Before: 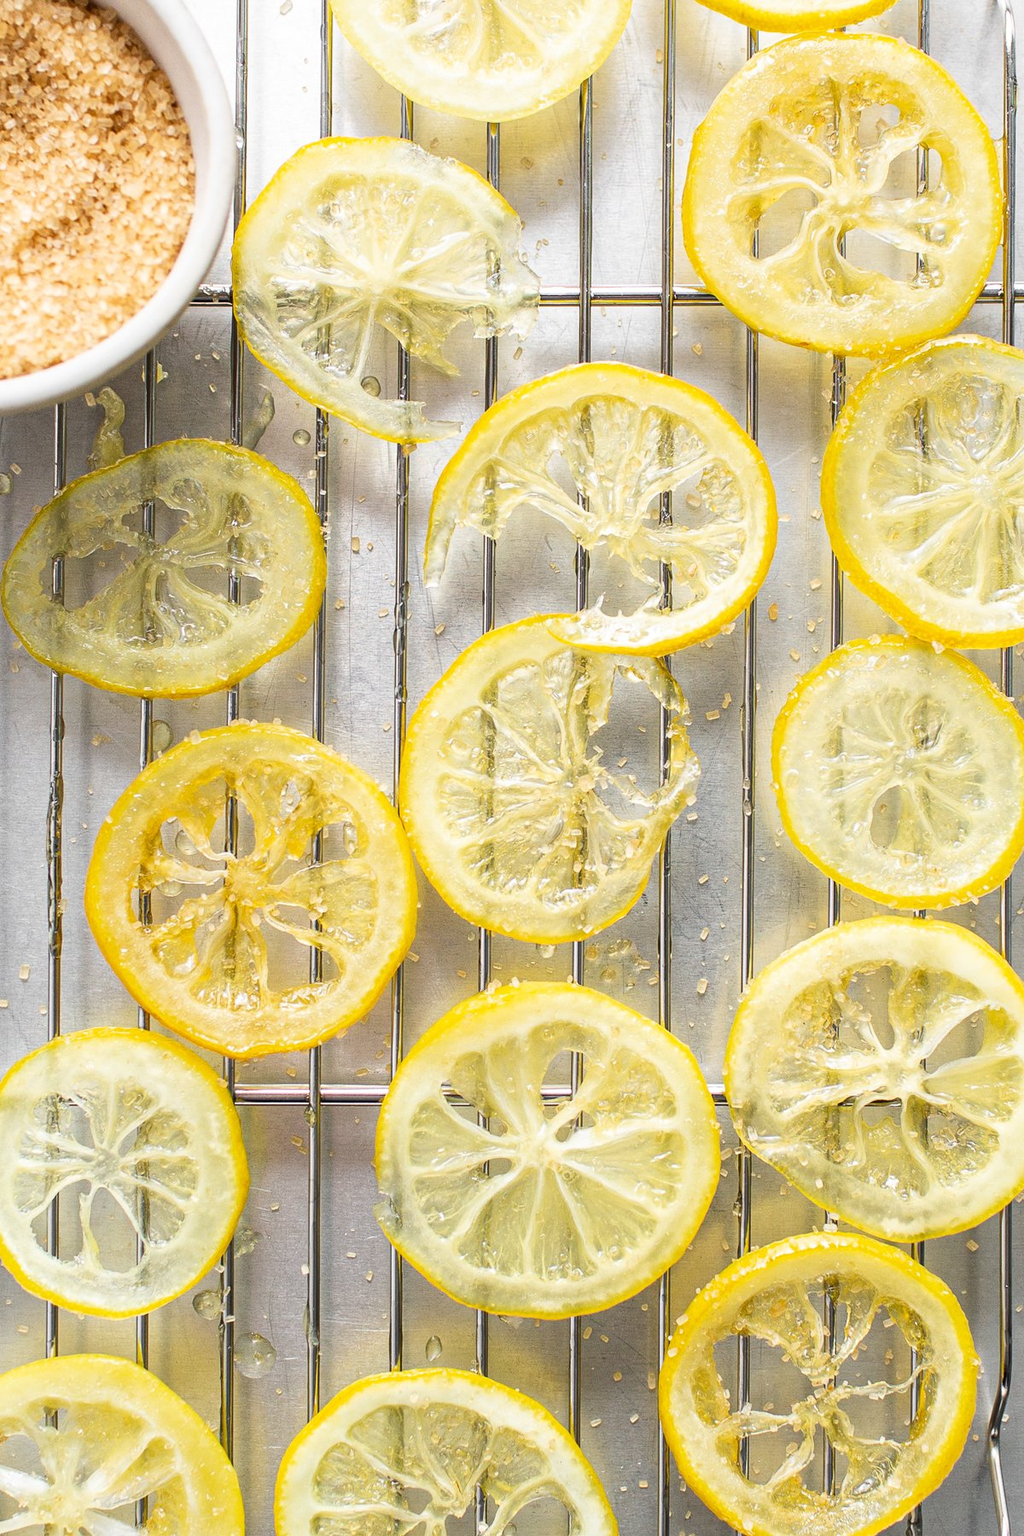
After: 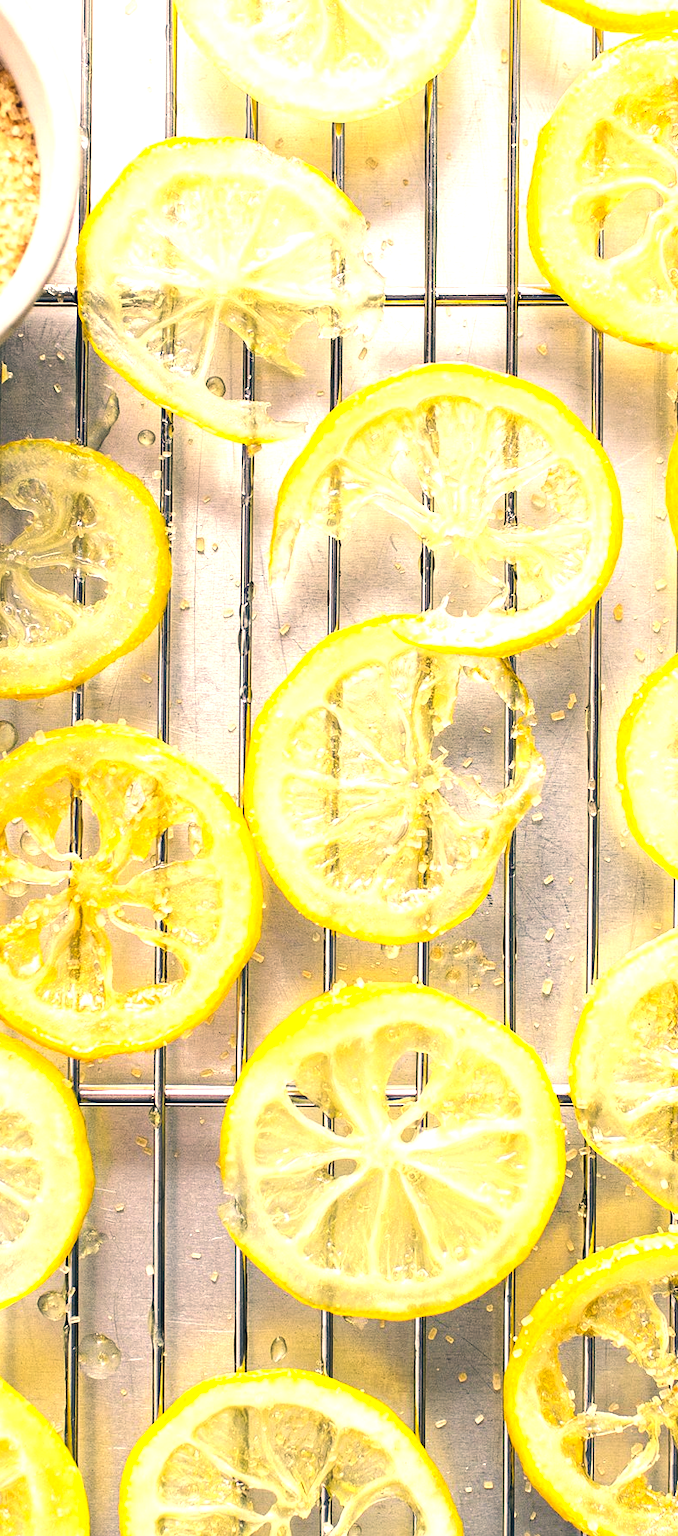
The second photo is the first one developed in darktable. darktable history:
color correction: highlights a* 10.28, highlights b* 14.54, shadows a* -9.61, shadows b* -15.11
crop and rotate: left 15.169%, right 18.534%
tone equalizer: -8 EV -0.771 EV, -7 EV -0.715 EV, -6 EV -0.637 EV, -5 EV -0.38 EV, -3 EV 0.378 EV, -2 EV 0.6 EV, -1 EV 0.698 EV, +0 EV 0.78 EV, edges refinement/feathering 500, mask exposure compensation -1.27 EV, preserve details no
